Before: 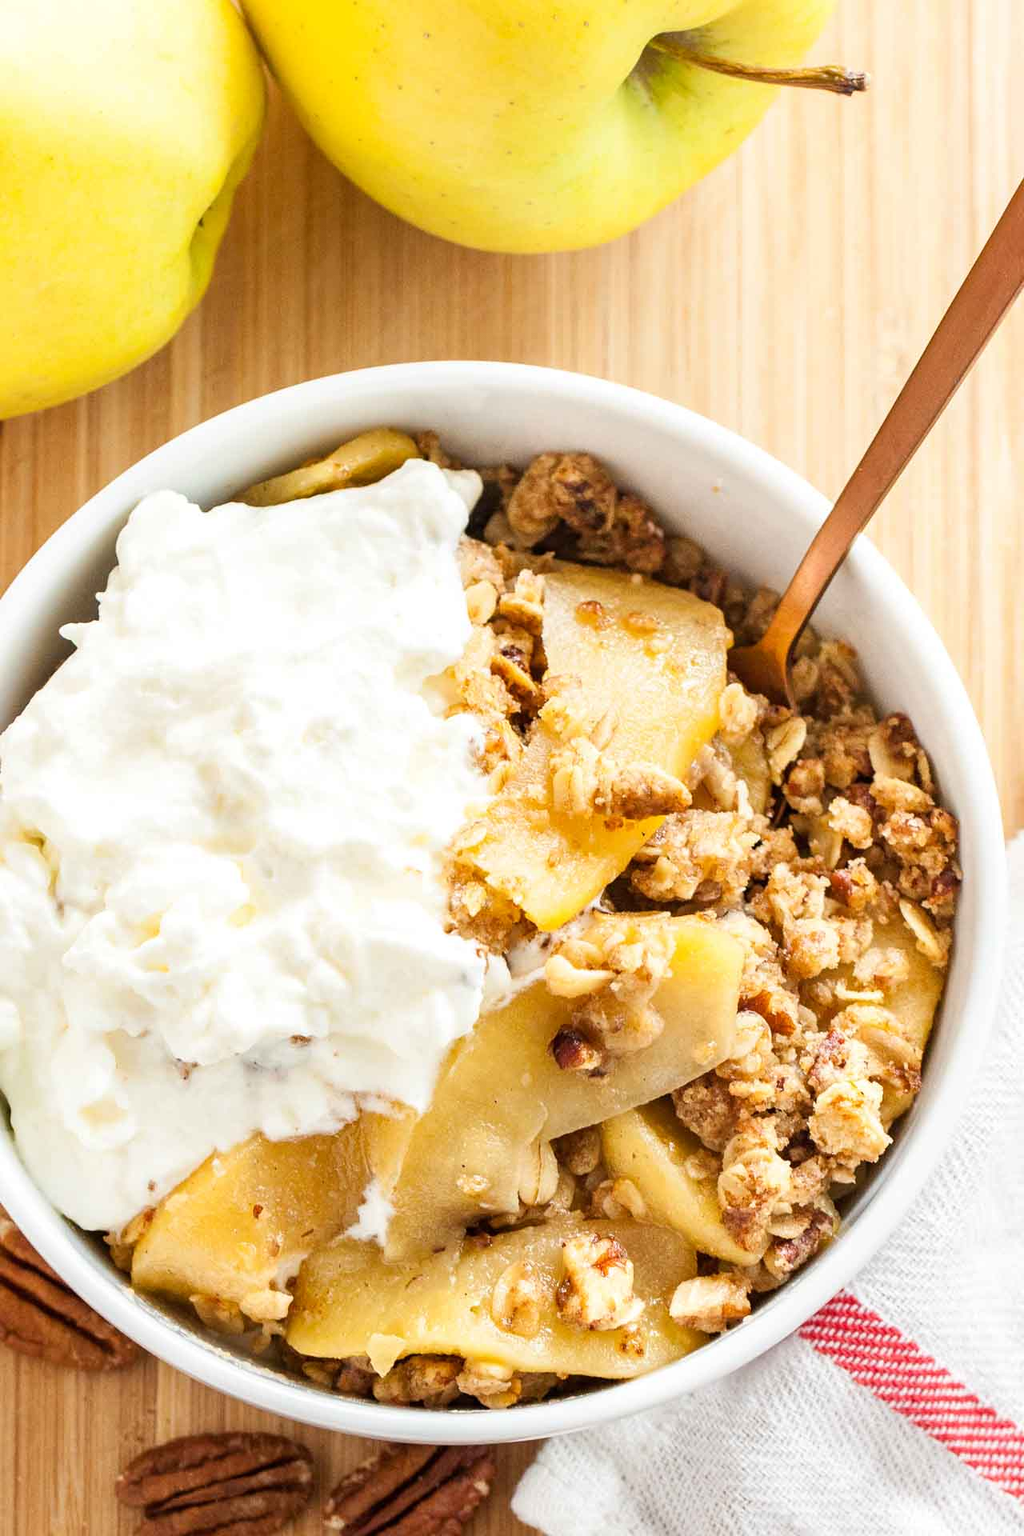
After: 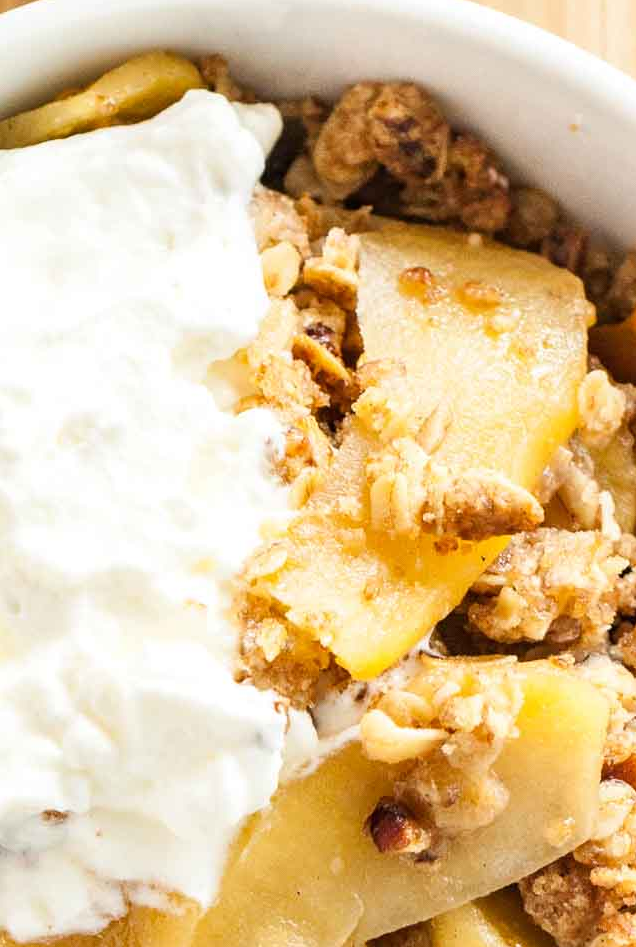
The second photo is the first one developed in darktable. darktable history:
crop: left 25.117%, top 25.231%, right 25.18%, bottom 25.403%
